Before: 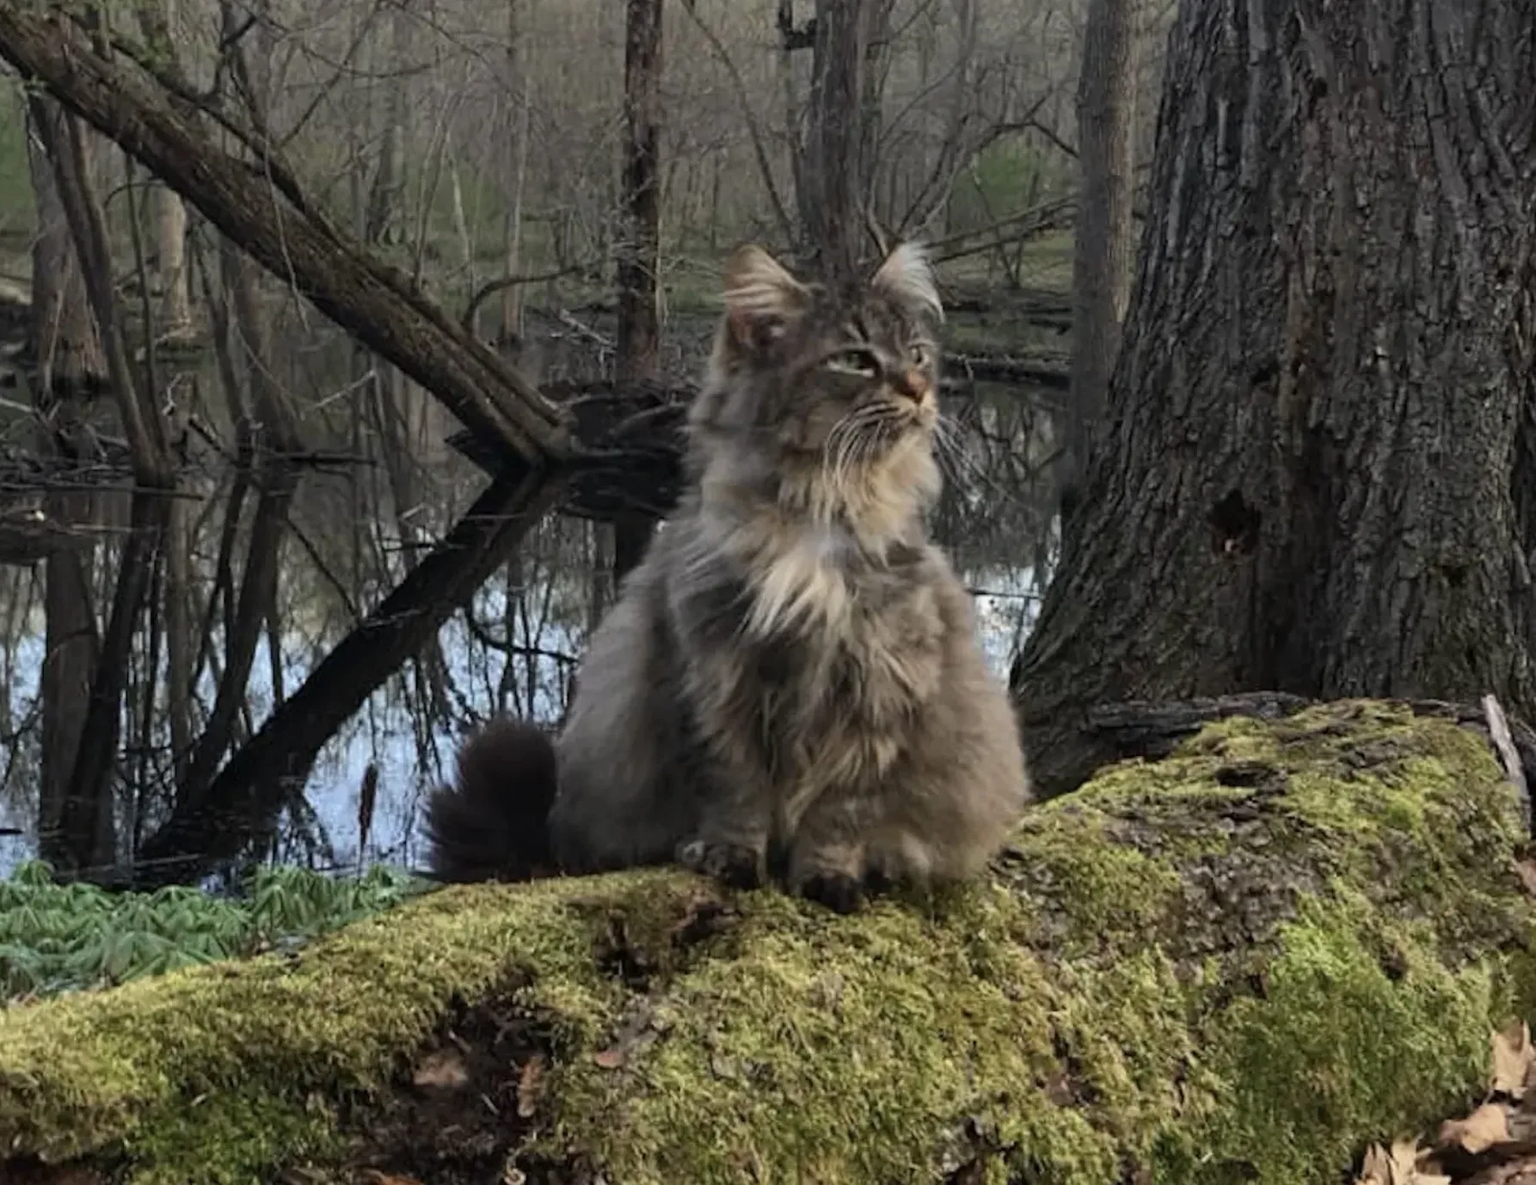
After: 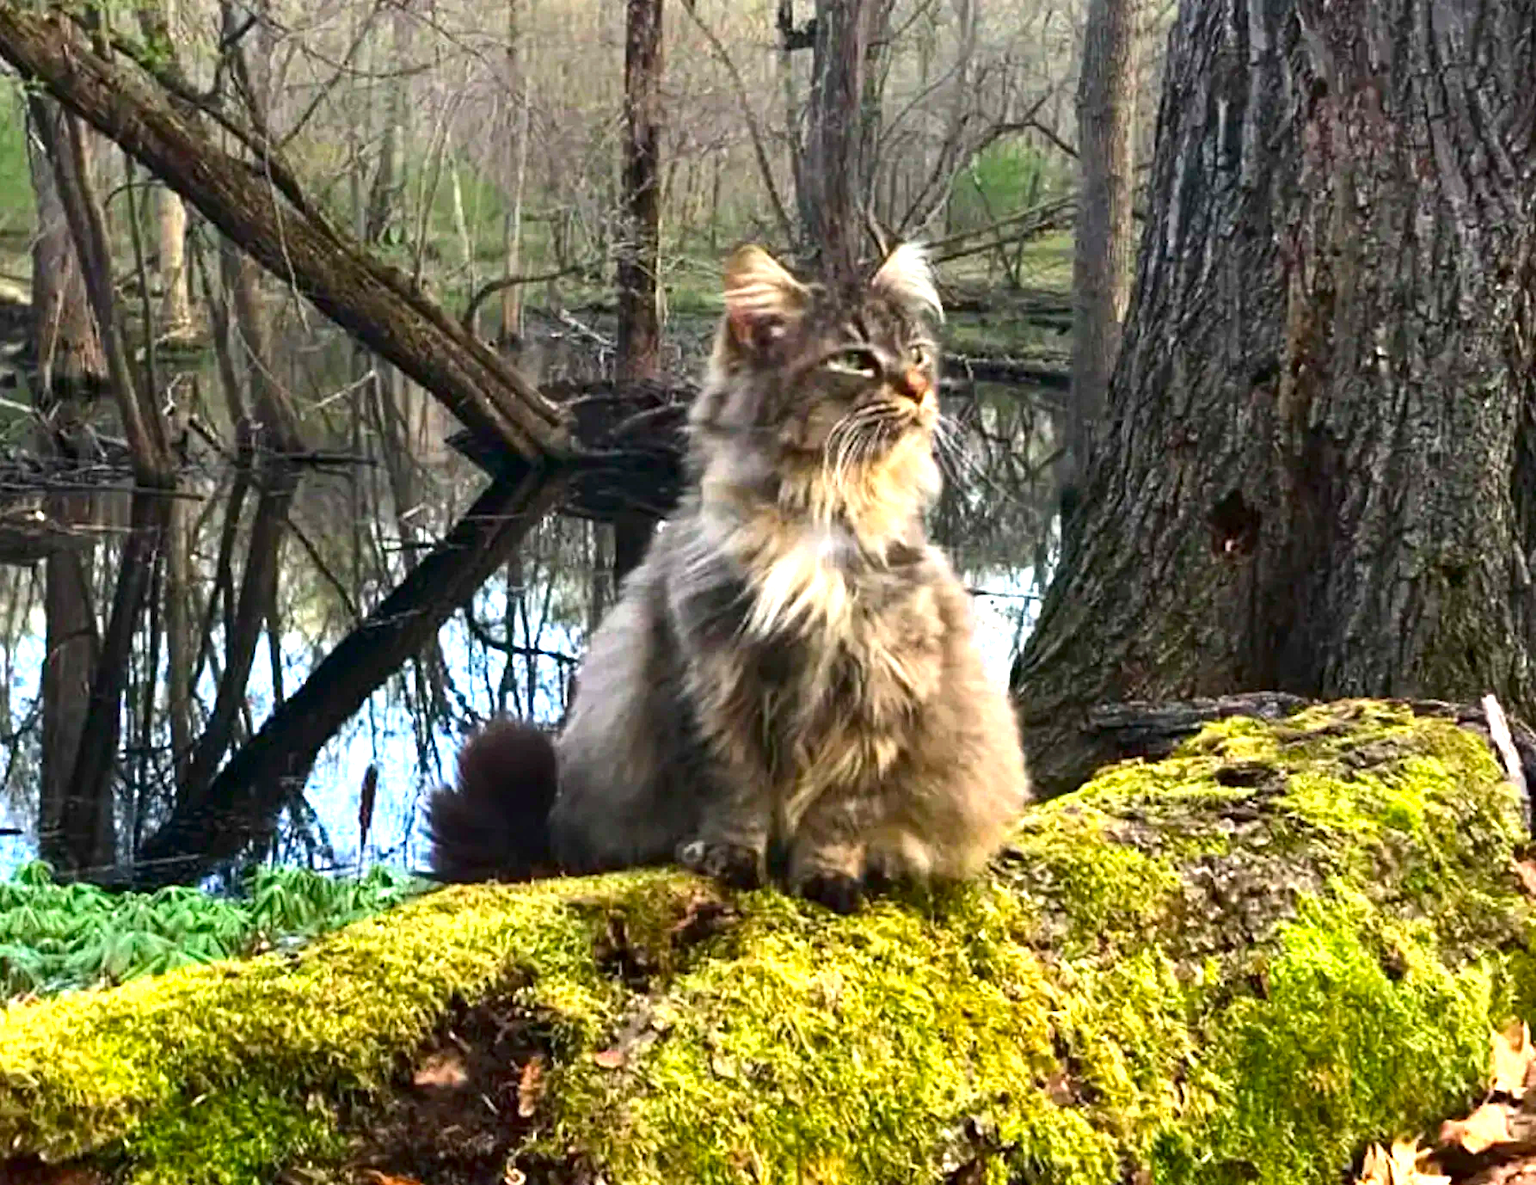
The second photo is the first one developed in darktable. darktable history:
color balance rgb: perceptual saturation grading › global saturation 20%, global vibrance 20%
exposure: black level correction 0.001, exposure 1.719 EV, compensate exposure bias true, compensate highlight preservation false
contrast brightness saturation: contrast 0.12, brightness -0.12, saturation 0.2
